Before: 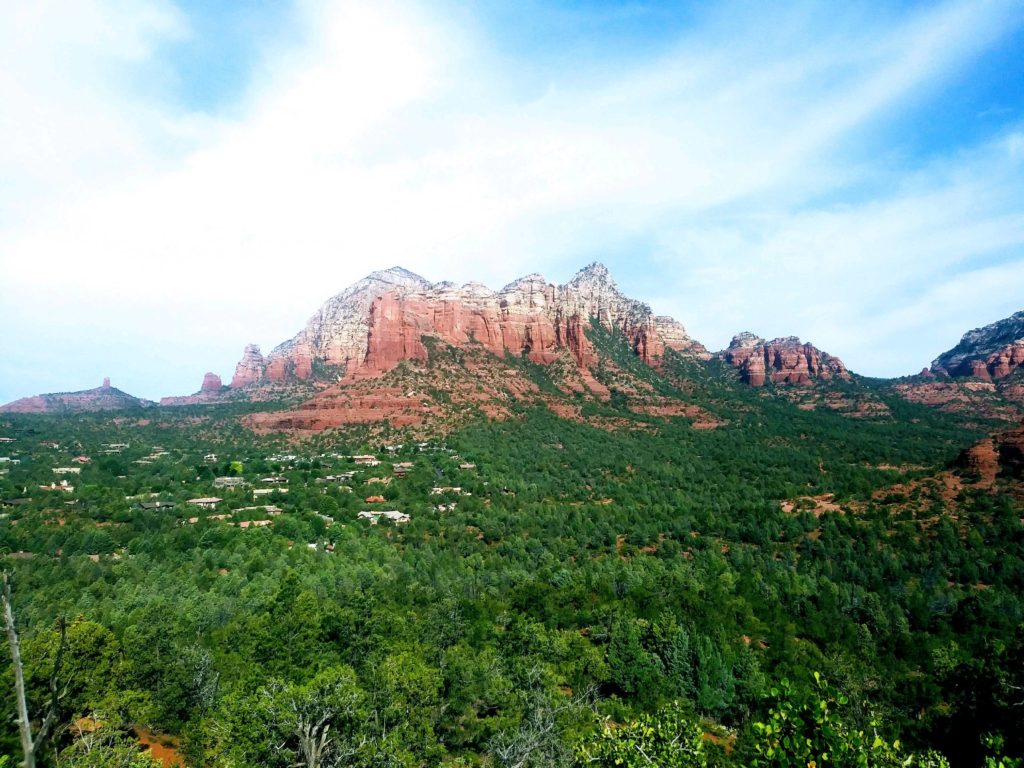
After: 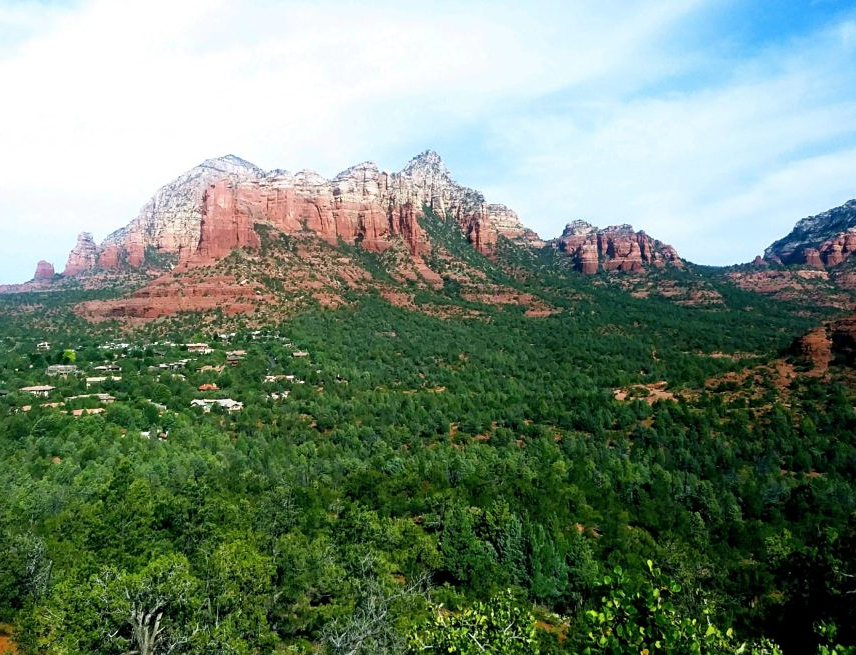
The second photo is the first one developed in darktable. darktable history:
sharpen: amount 0.217
crop: left 16.337%, top 14.667%
